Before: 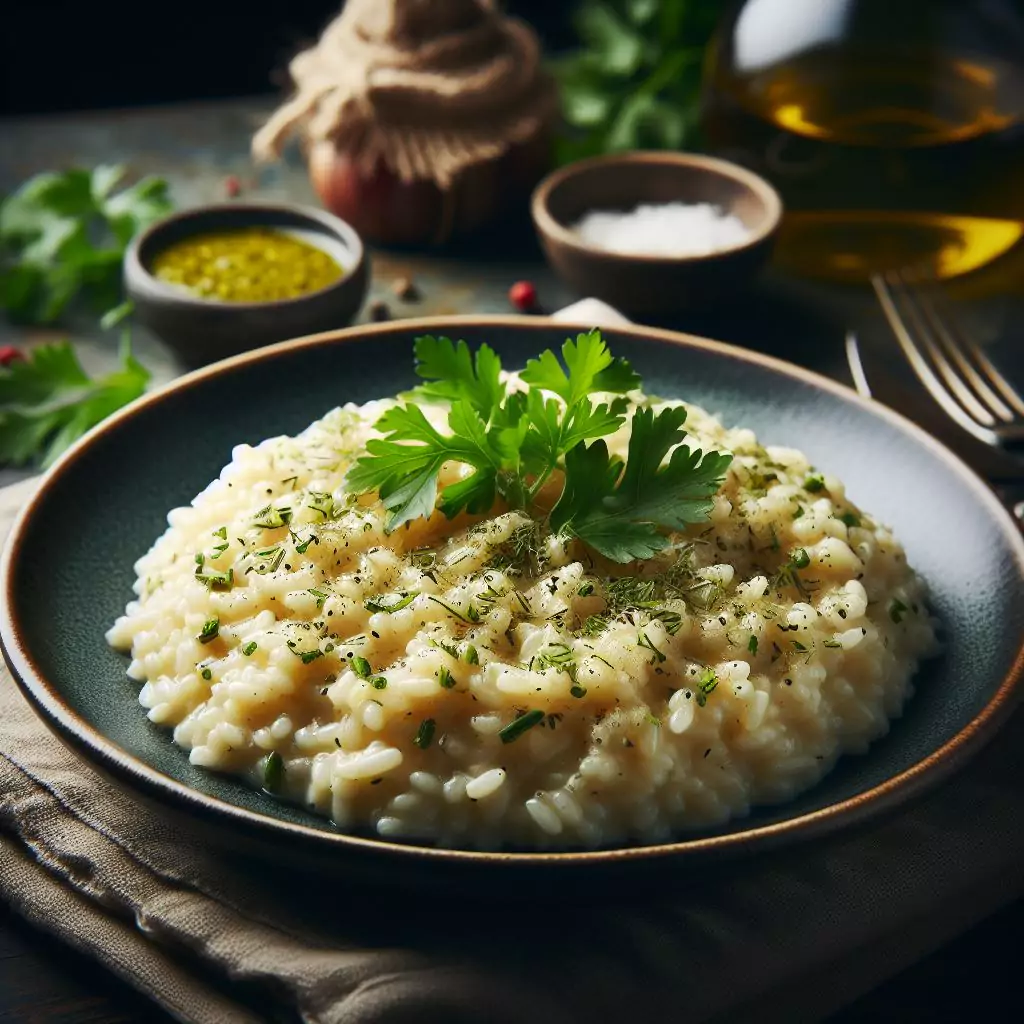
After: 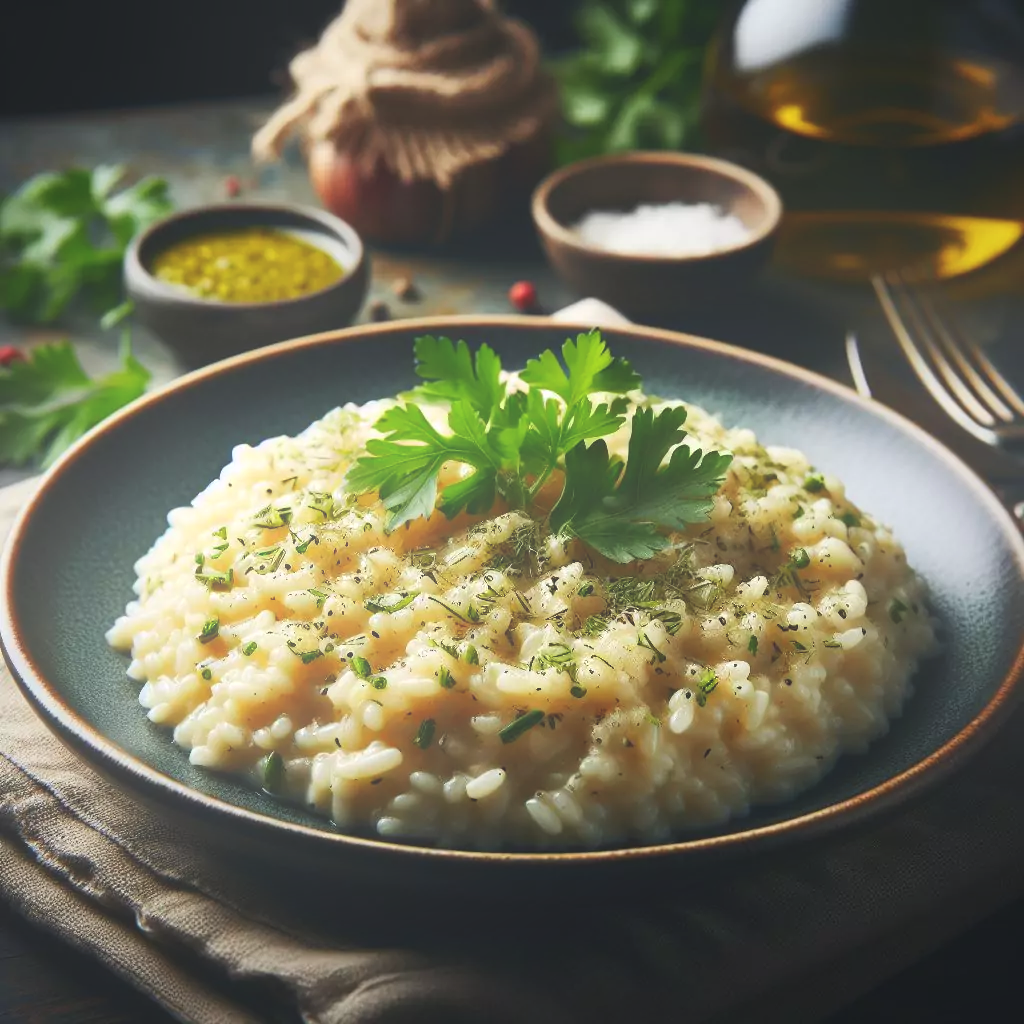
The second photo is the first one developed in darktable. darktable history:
exposure: black level correction -0.008, exposure 0.067 EV, compensate highlight preservation false
bloom: size 38%, threshold 95%, strength 30%
